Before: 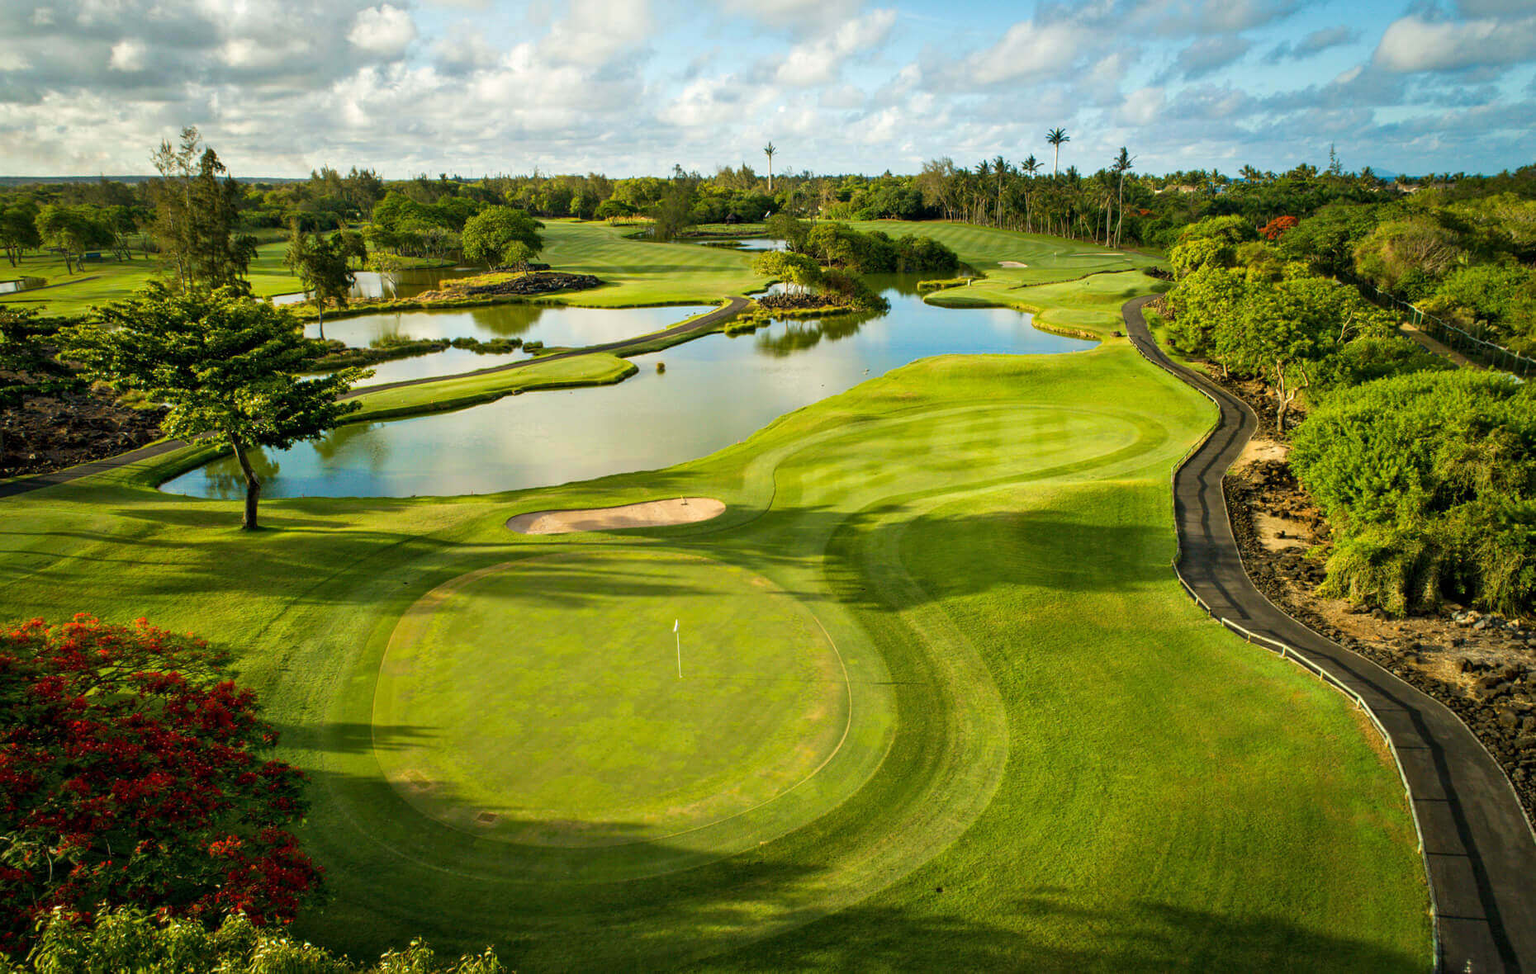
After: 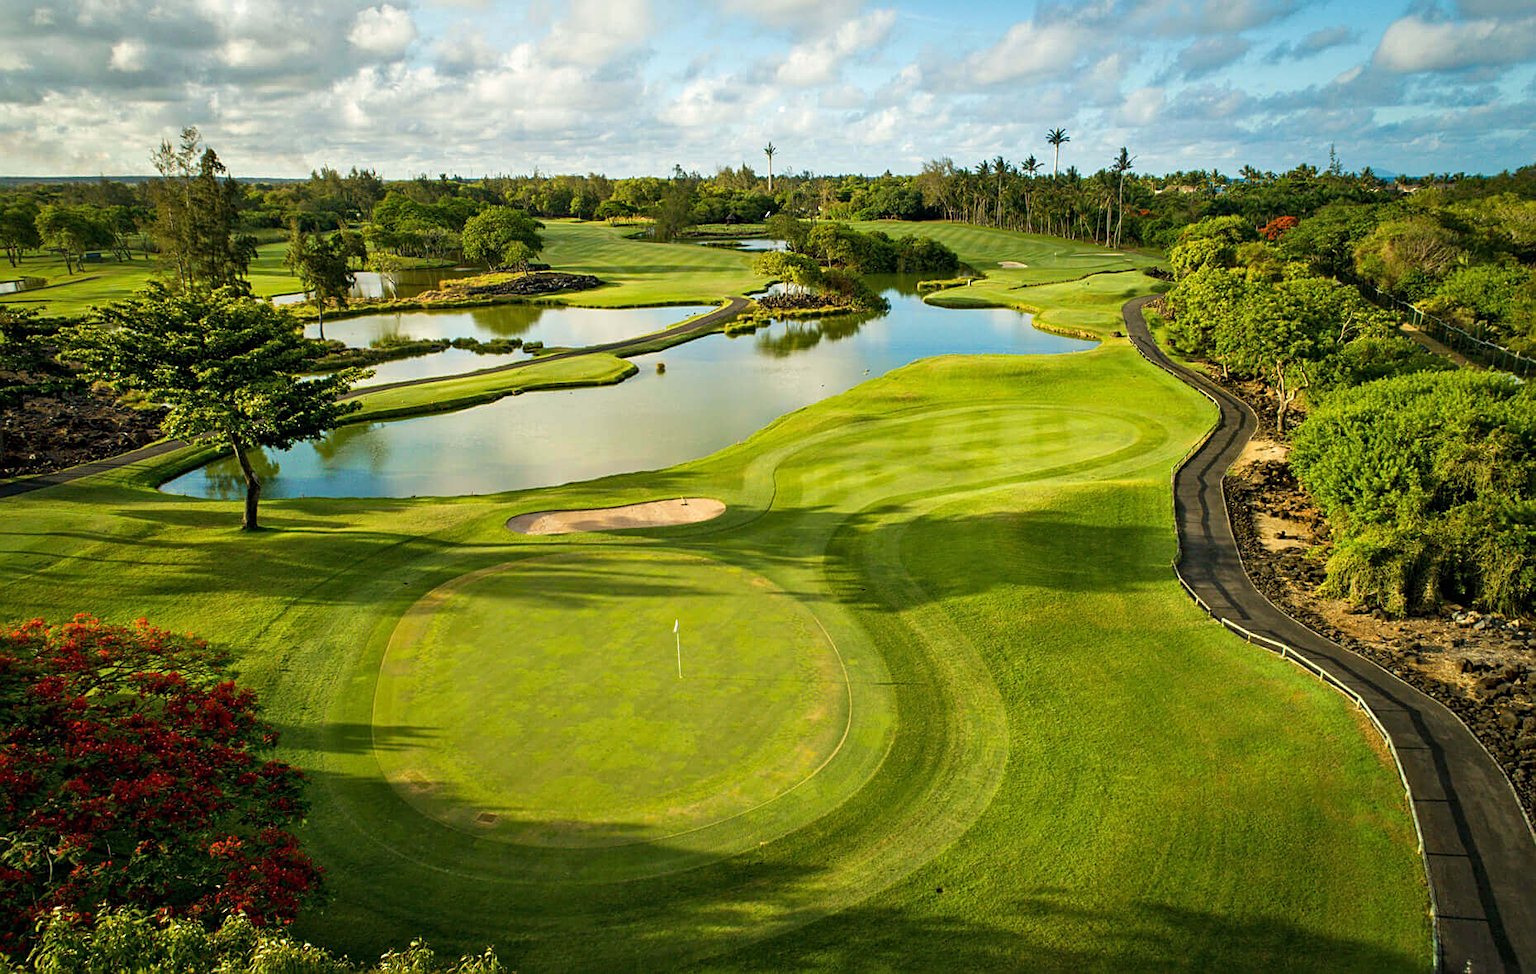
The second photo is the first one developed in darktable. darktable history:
sharpen: radius 2.148, amount 0.387, threshold 0.185
